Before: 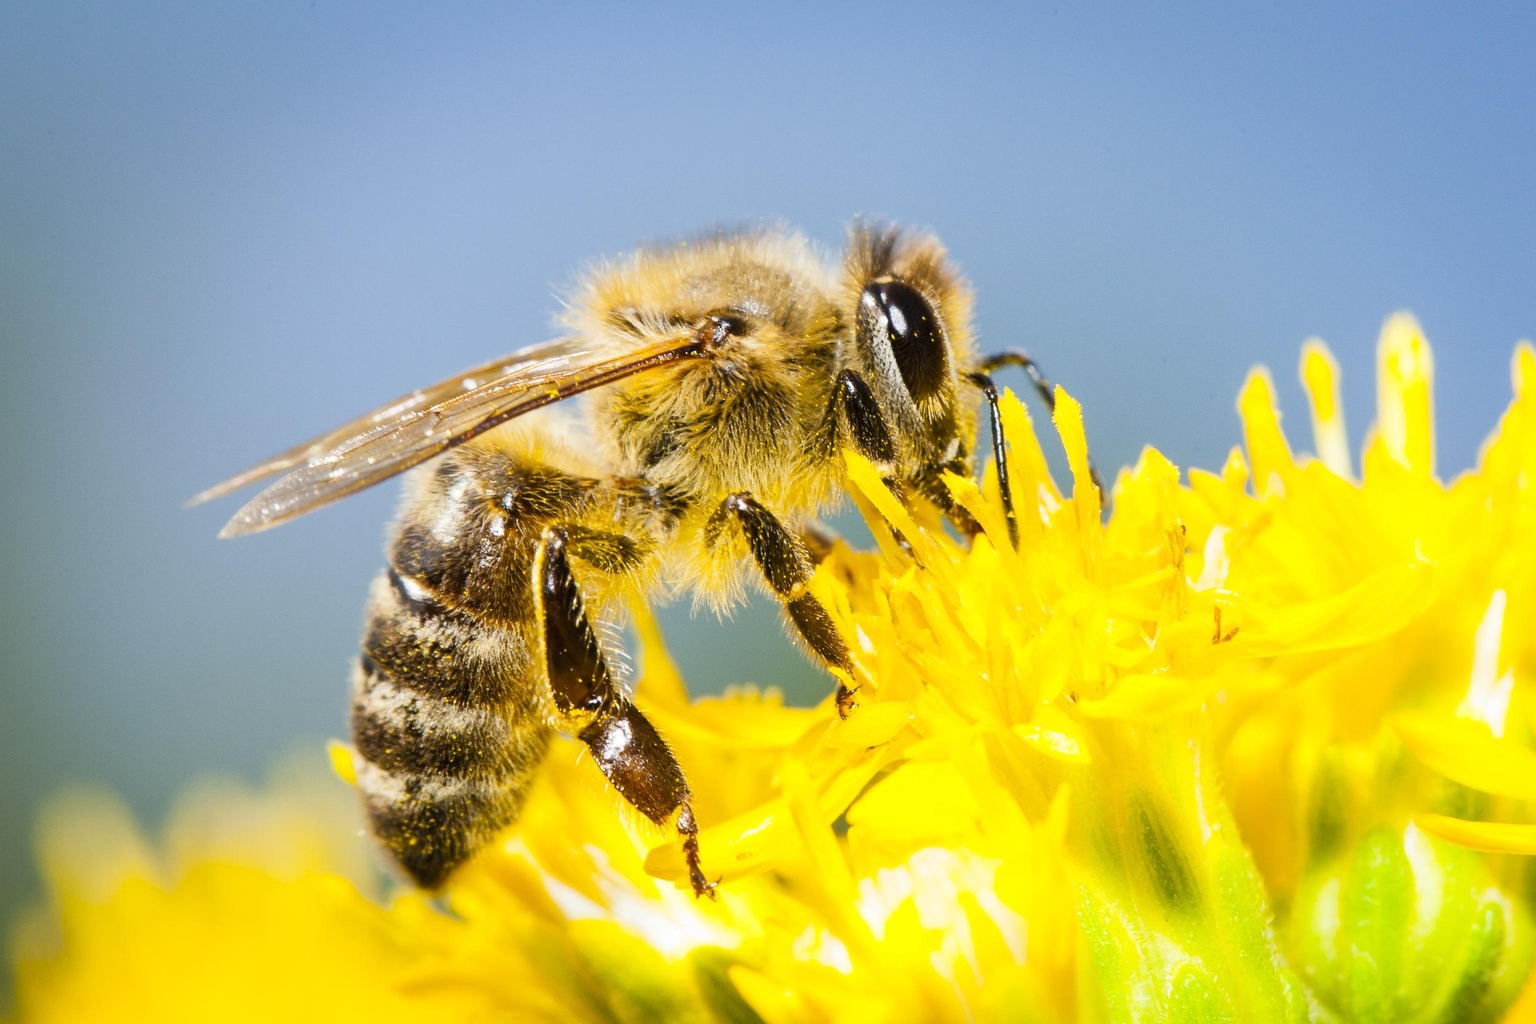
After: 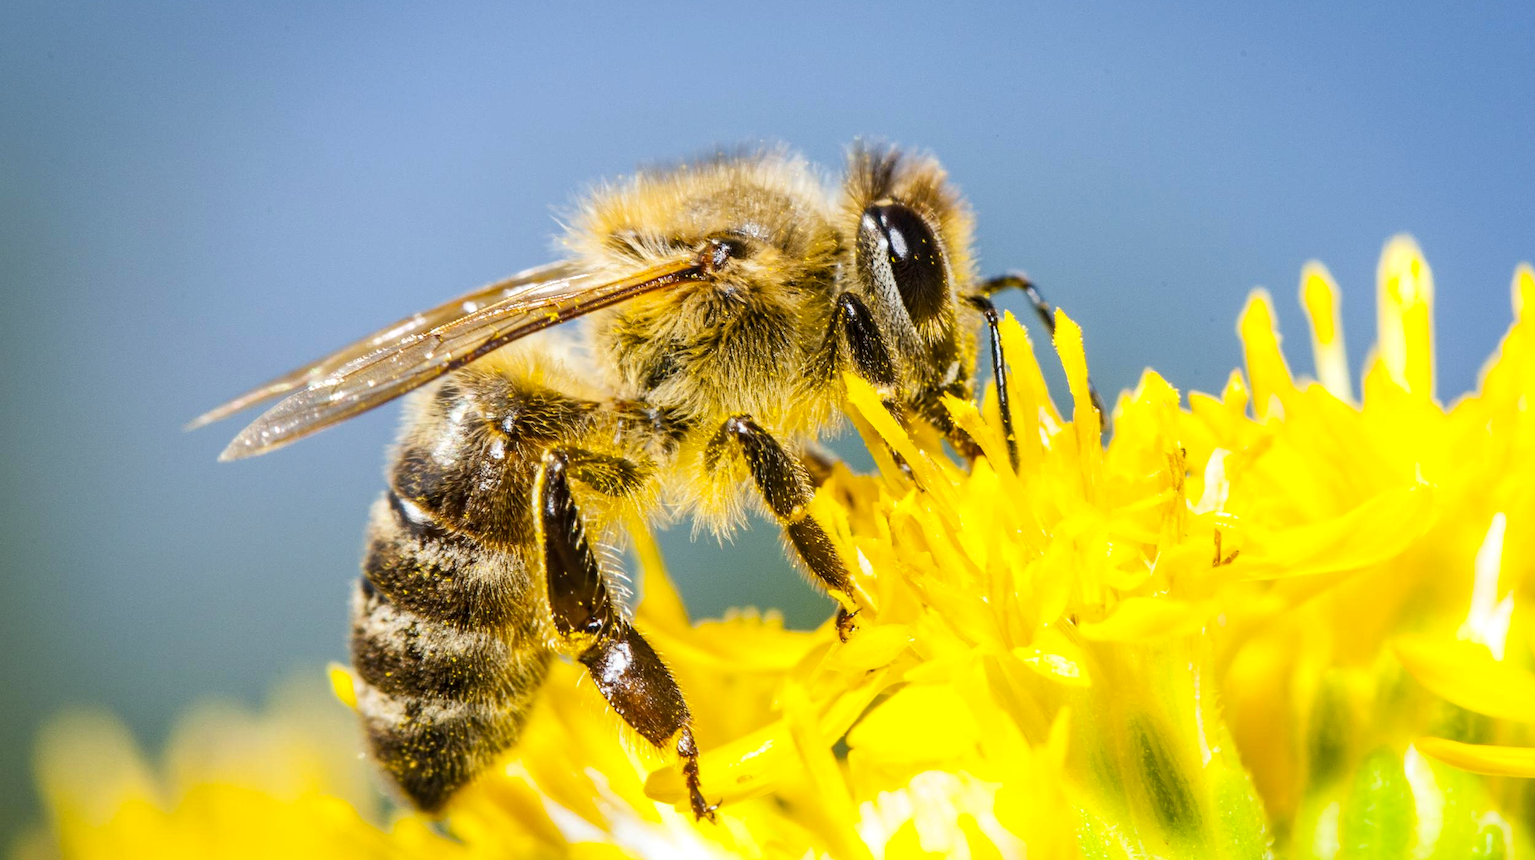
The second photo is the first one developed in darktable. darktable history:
local contrast: on, module defaults
haze removal: compatibility mode true
crop: top 7.59%, bottom 8.339%
